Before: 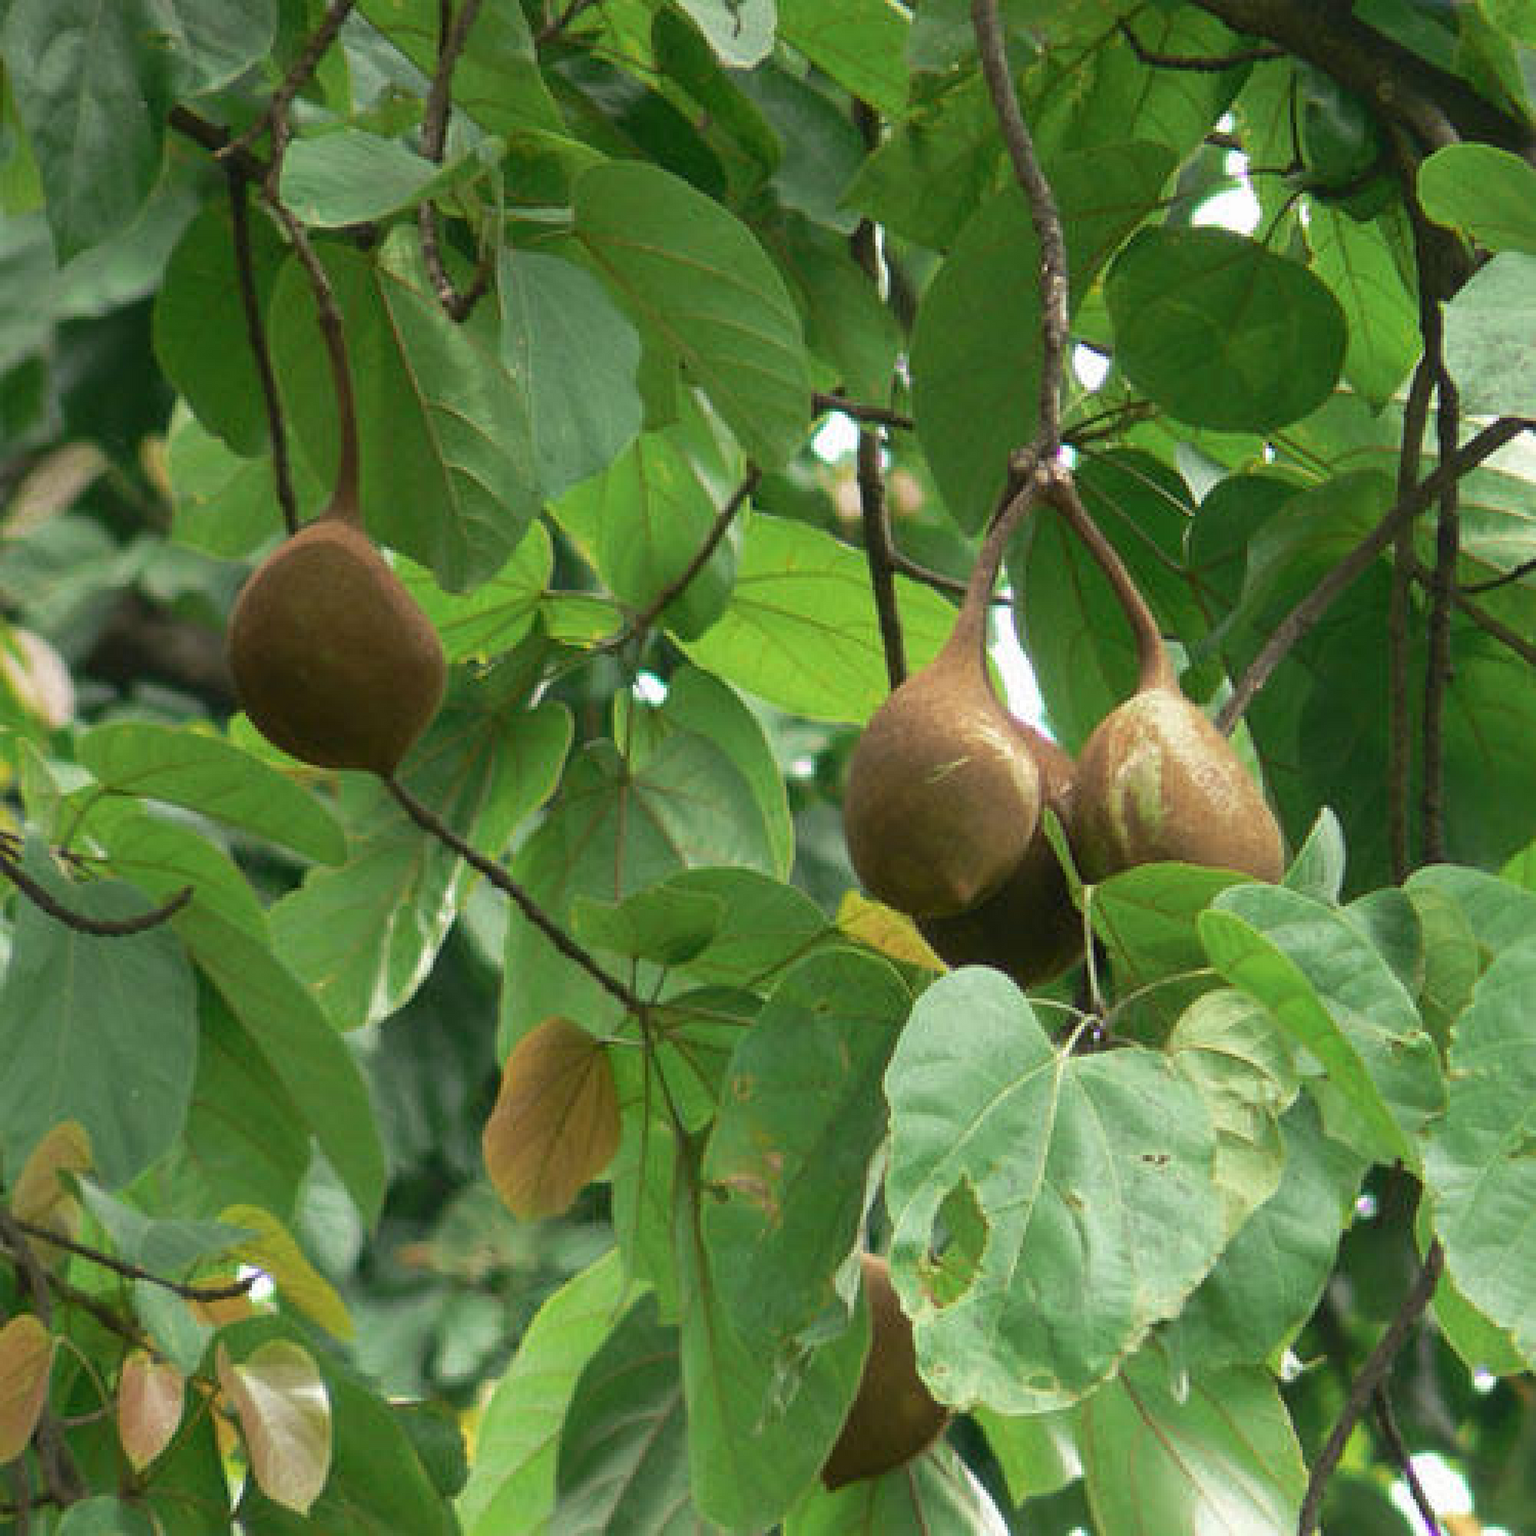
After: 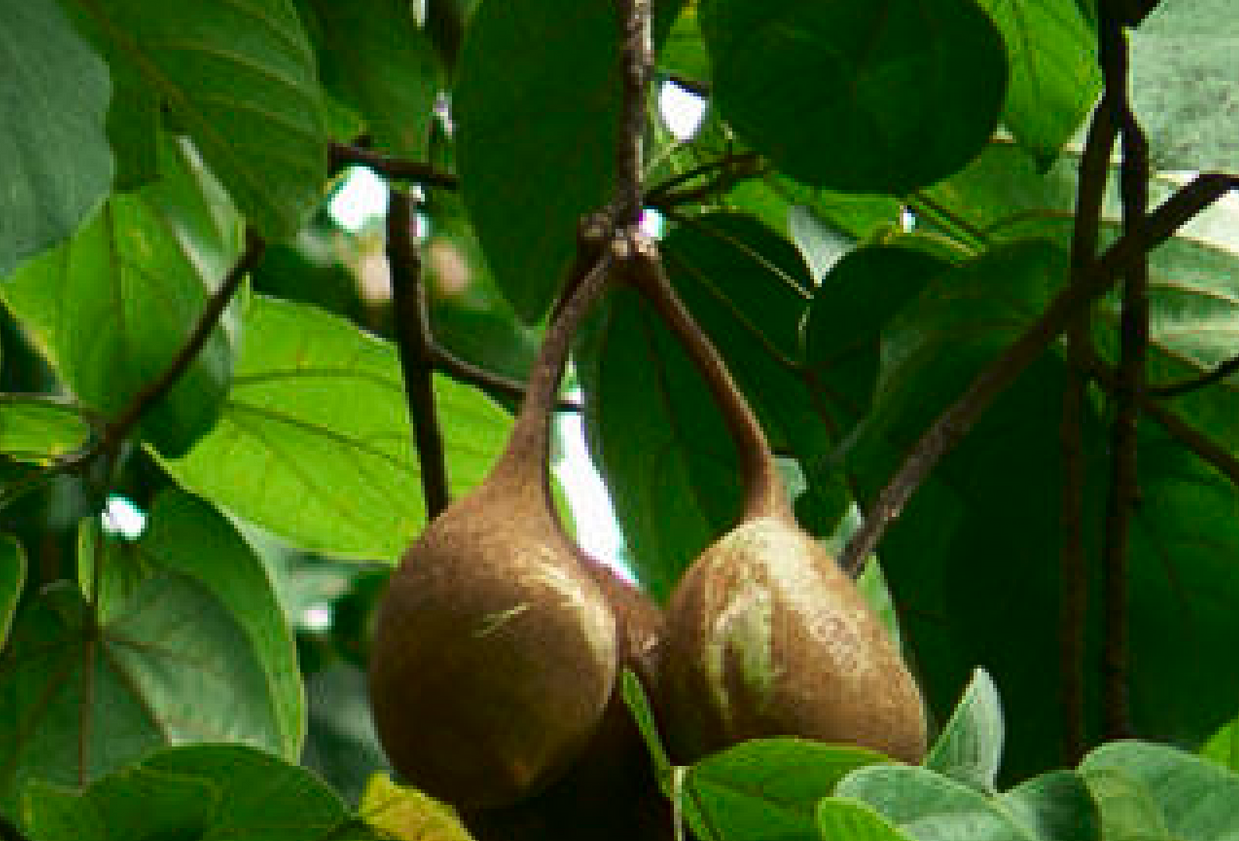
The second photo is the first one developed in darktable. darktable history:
crop: left 36.005%, top 18.293%, right 0.31%, bottom 38.444%
contrast brightness saturation: contrast 0.19, brightness -0.24, saturation 0.11
